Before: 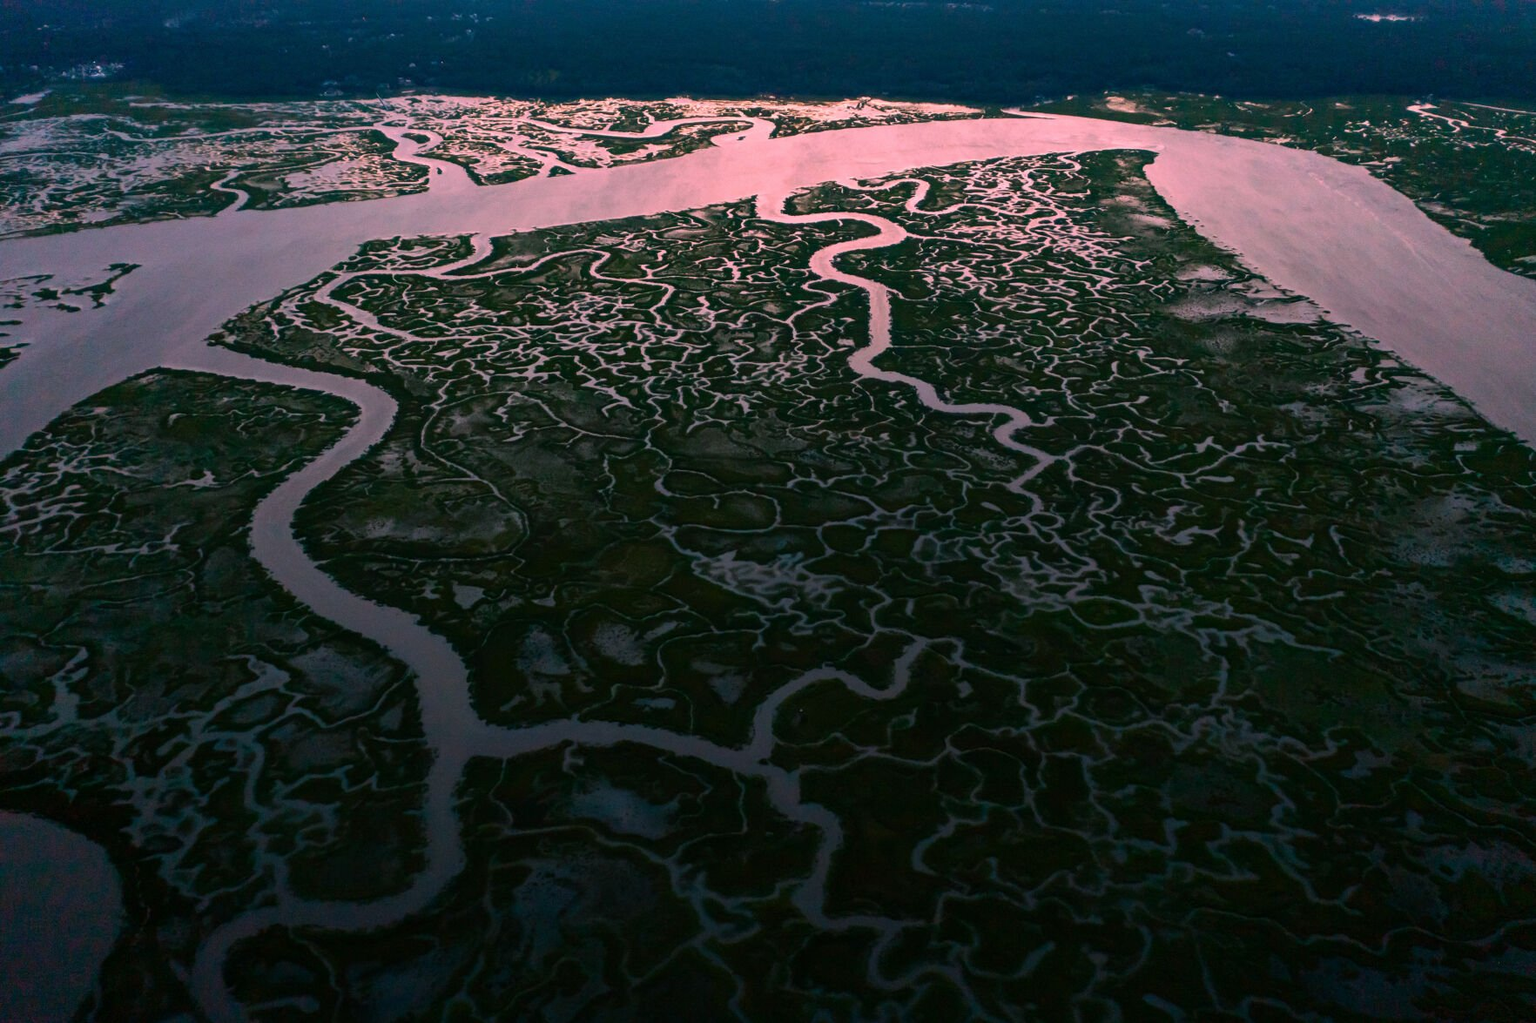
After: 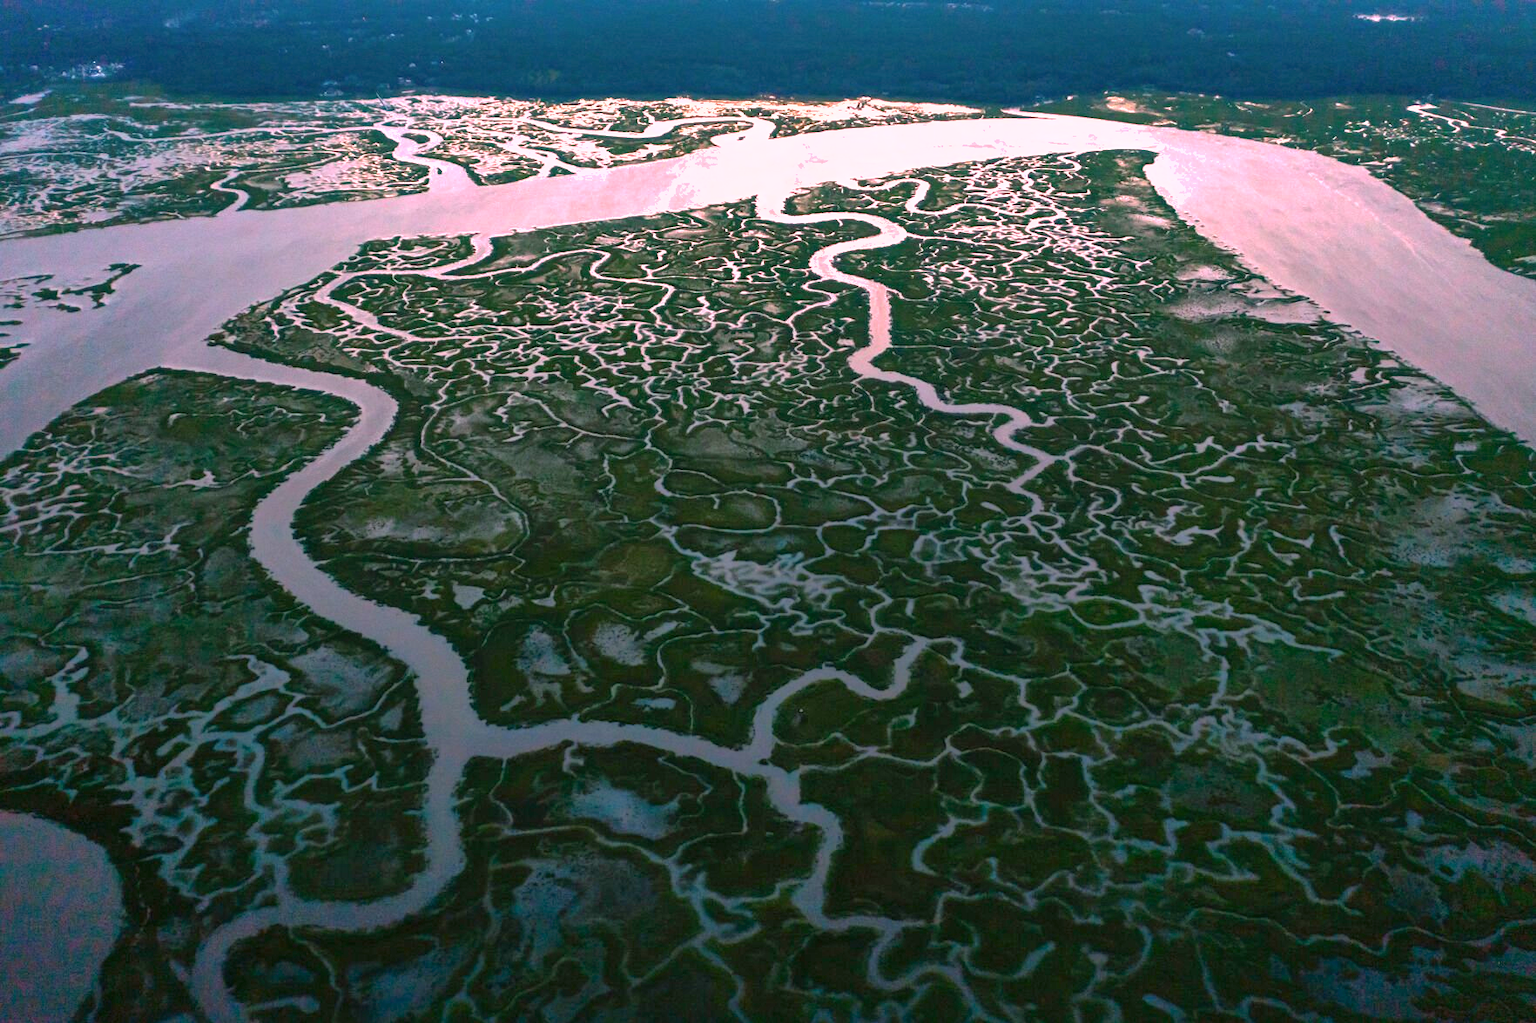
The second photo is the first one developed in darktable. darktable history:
shadows and highlights: on, module defaults
exposure: black level correction 0, exposure 1.199 EV, compensate exposure bias true, compensate highlight preservation false
